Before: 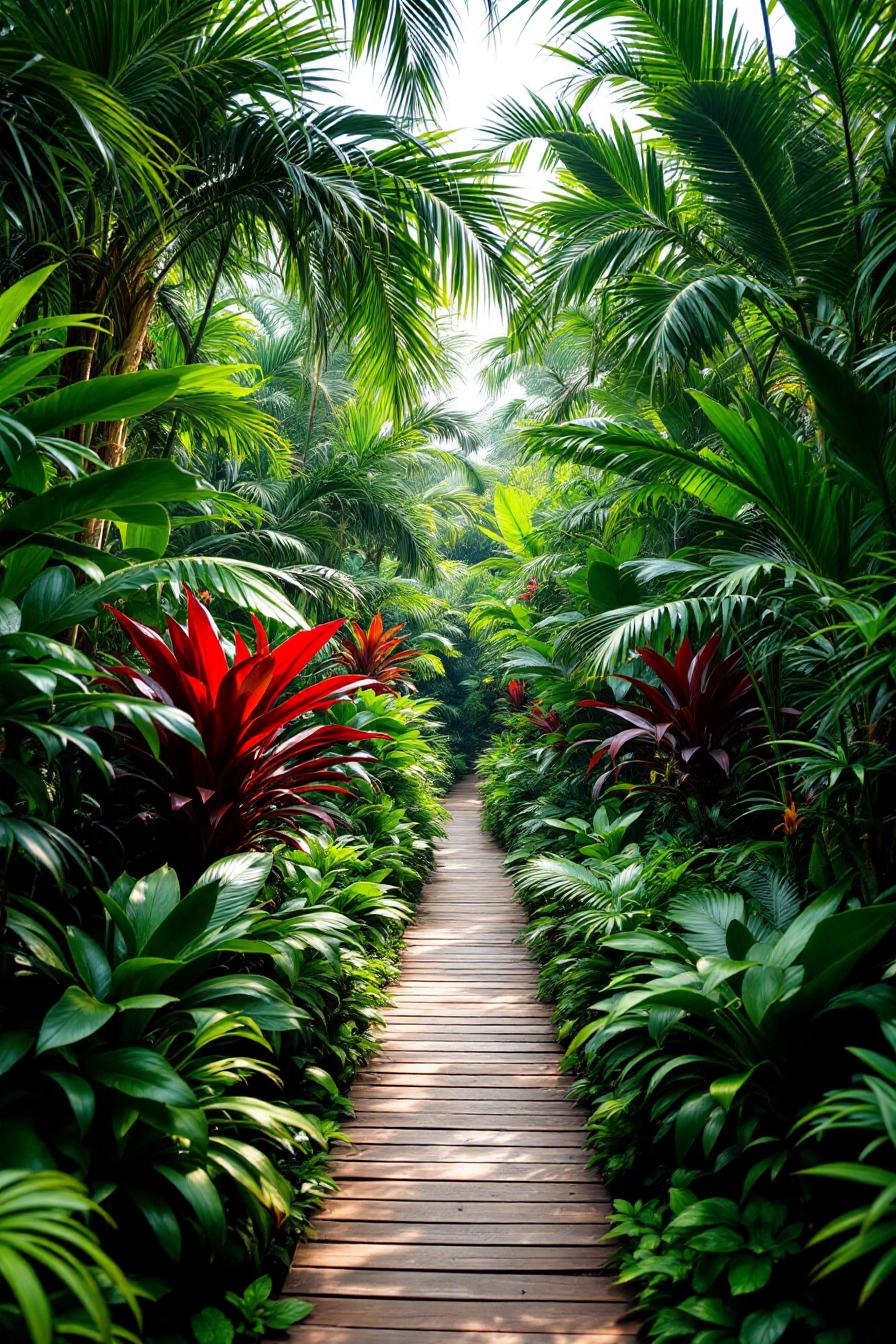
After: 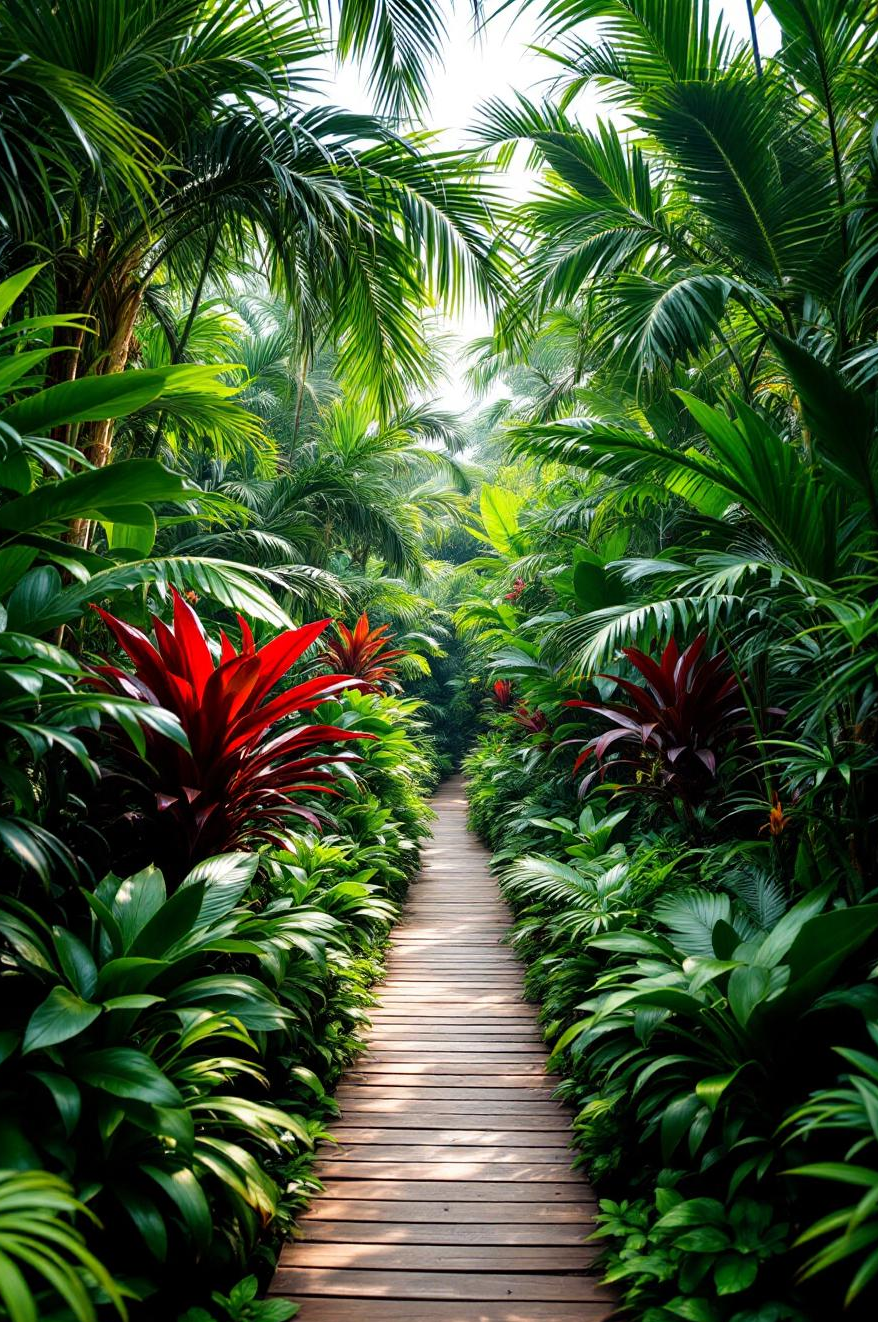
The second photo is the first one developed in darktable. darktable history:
crop: left 1.64%, right 0.271%, bottom 1.589%
